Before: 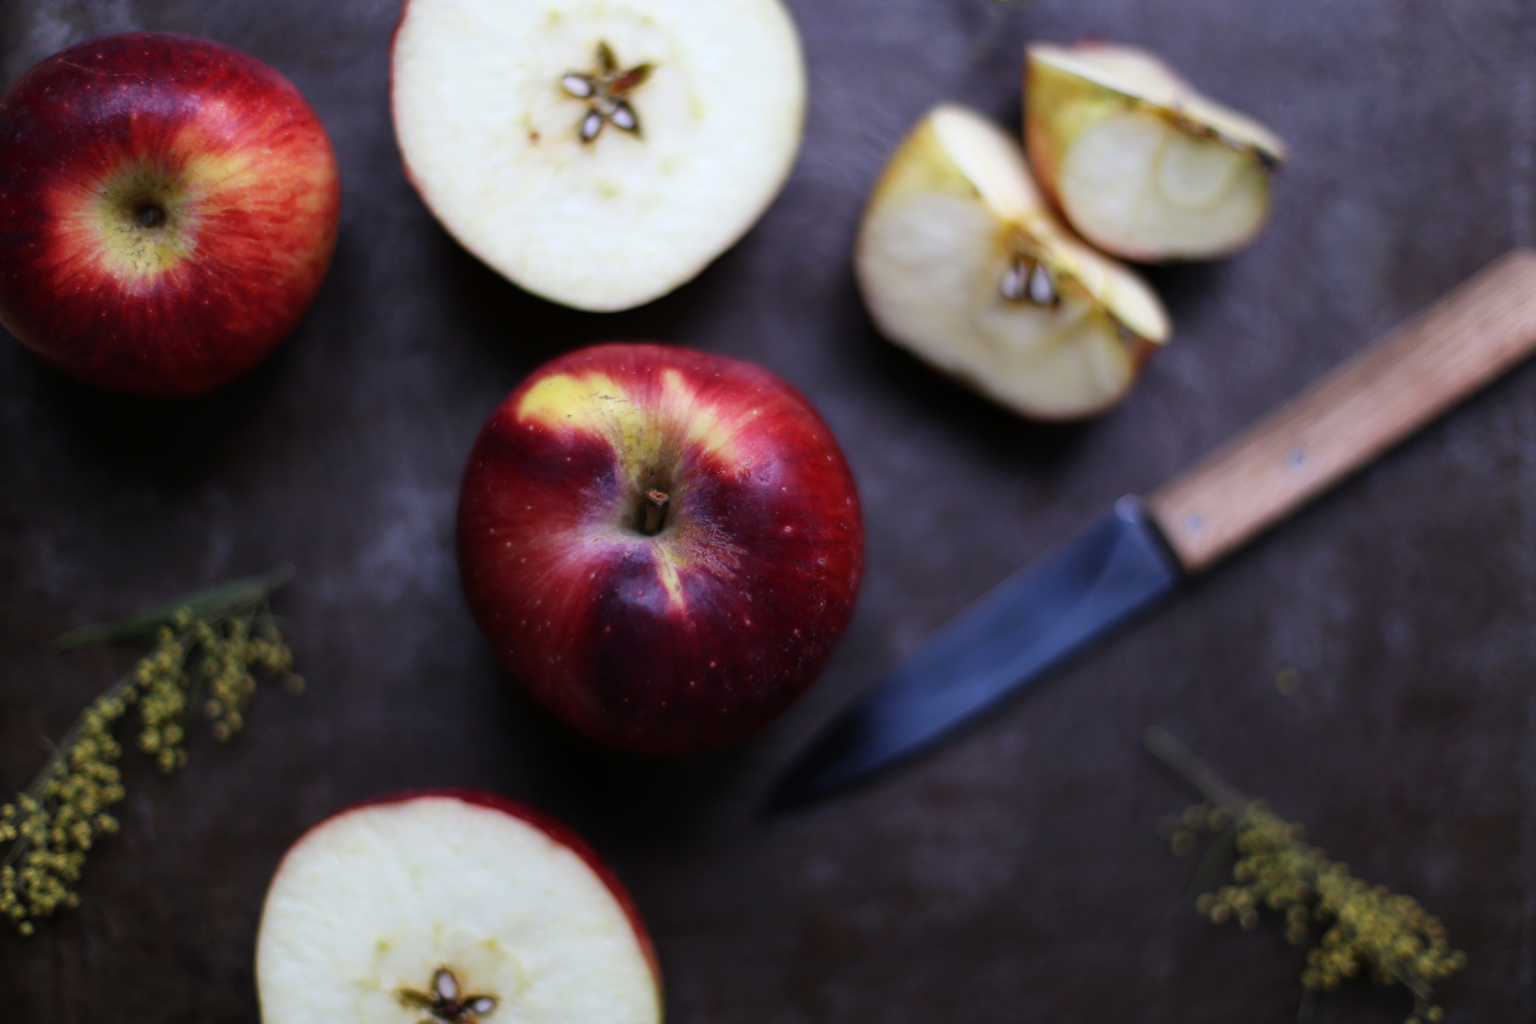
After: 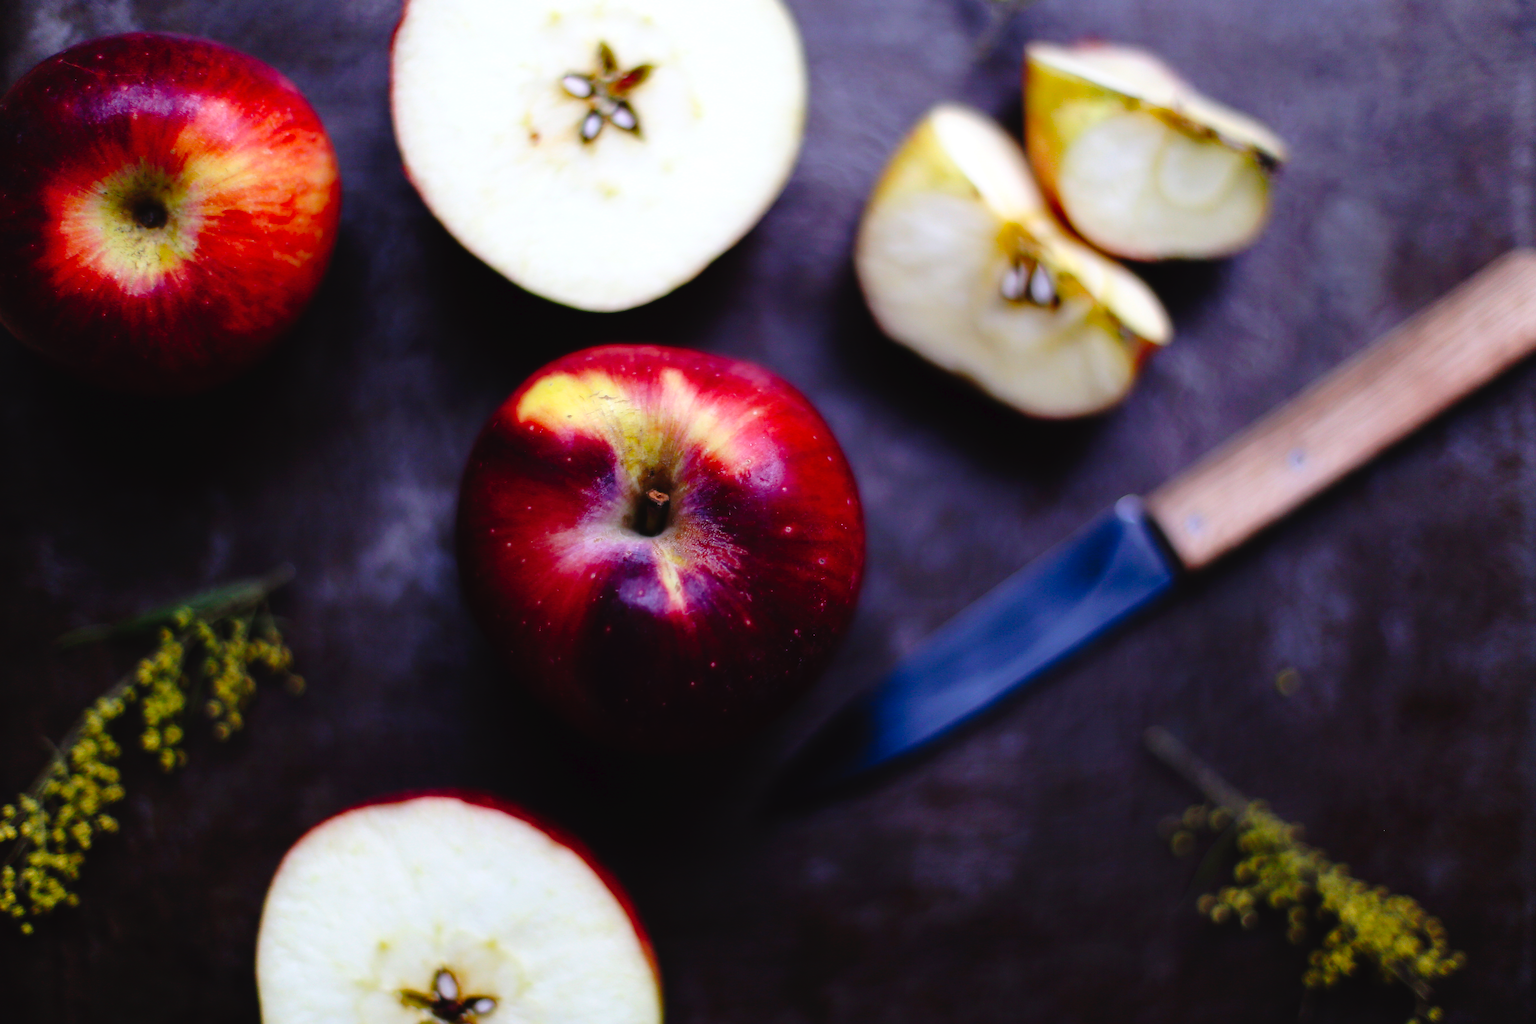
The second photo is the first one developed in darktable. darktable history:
color balance: lift [1, 1.001, 0.999, 1.001], gamma [1, 1.004, 1.007, 0.993], gain [1, 0.991, 0.987, 1.013], contrast 7.5%, contrast fulcrum 10%, output saturation 115%
sharpen: on, module defaults
tone curve: curves: ch0 [(0, 0) (0.003, 0.025) (0.011, 0.027) (0.025, 0.032) (0.044, 0.037) (0.069, 0.044) (0.1, 0.054) (0.136, 0.084) (0.177, 0.128) (0.224, 0.196) (0.277, 0.281) (0.335, 0.376) (0.399, 0.461) (0.468, 0.534) (0.543, 0.613) (0.623, 0.692) (0.709, 0.77) (0.801, 0.849) (0.898, 0.934) (1, 1)], preserve colors none
